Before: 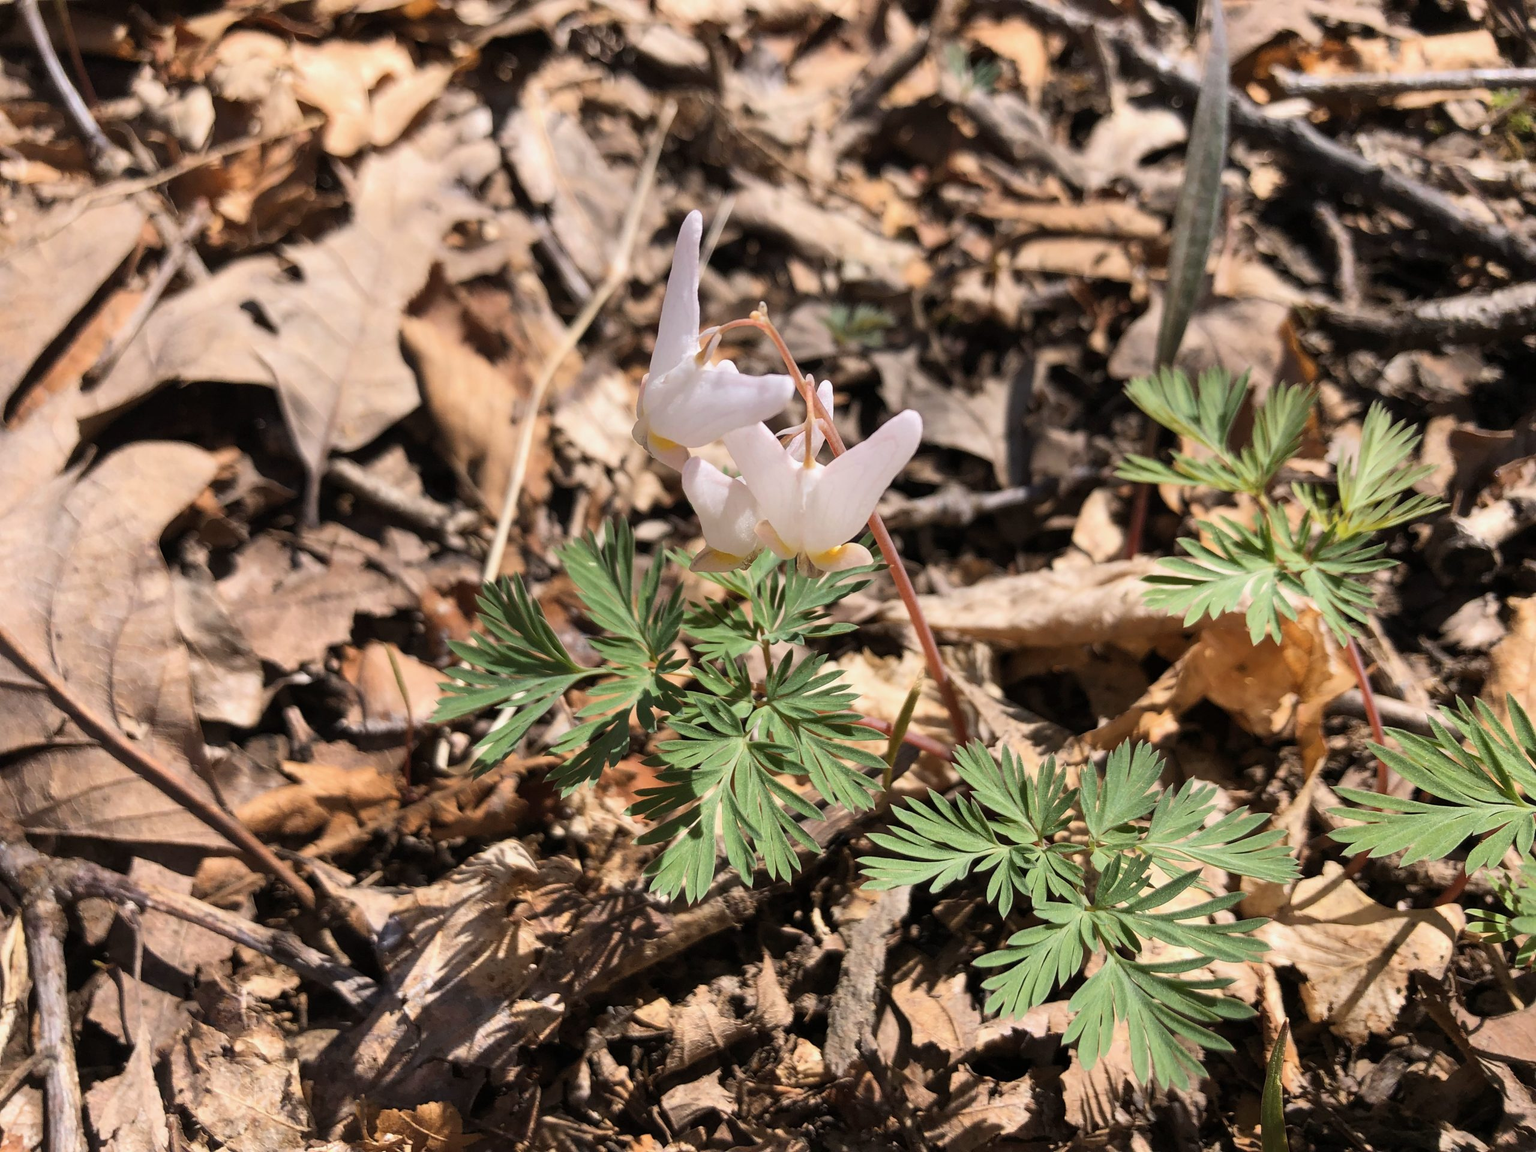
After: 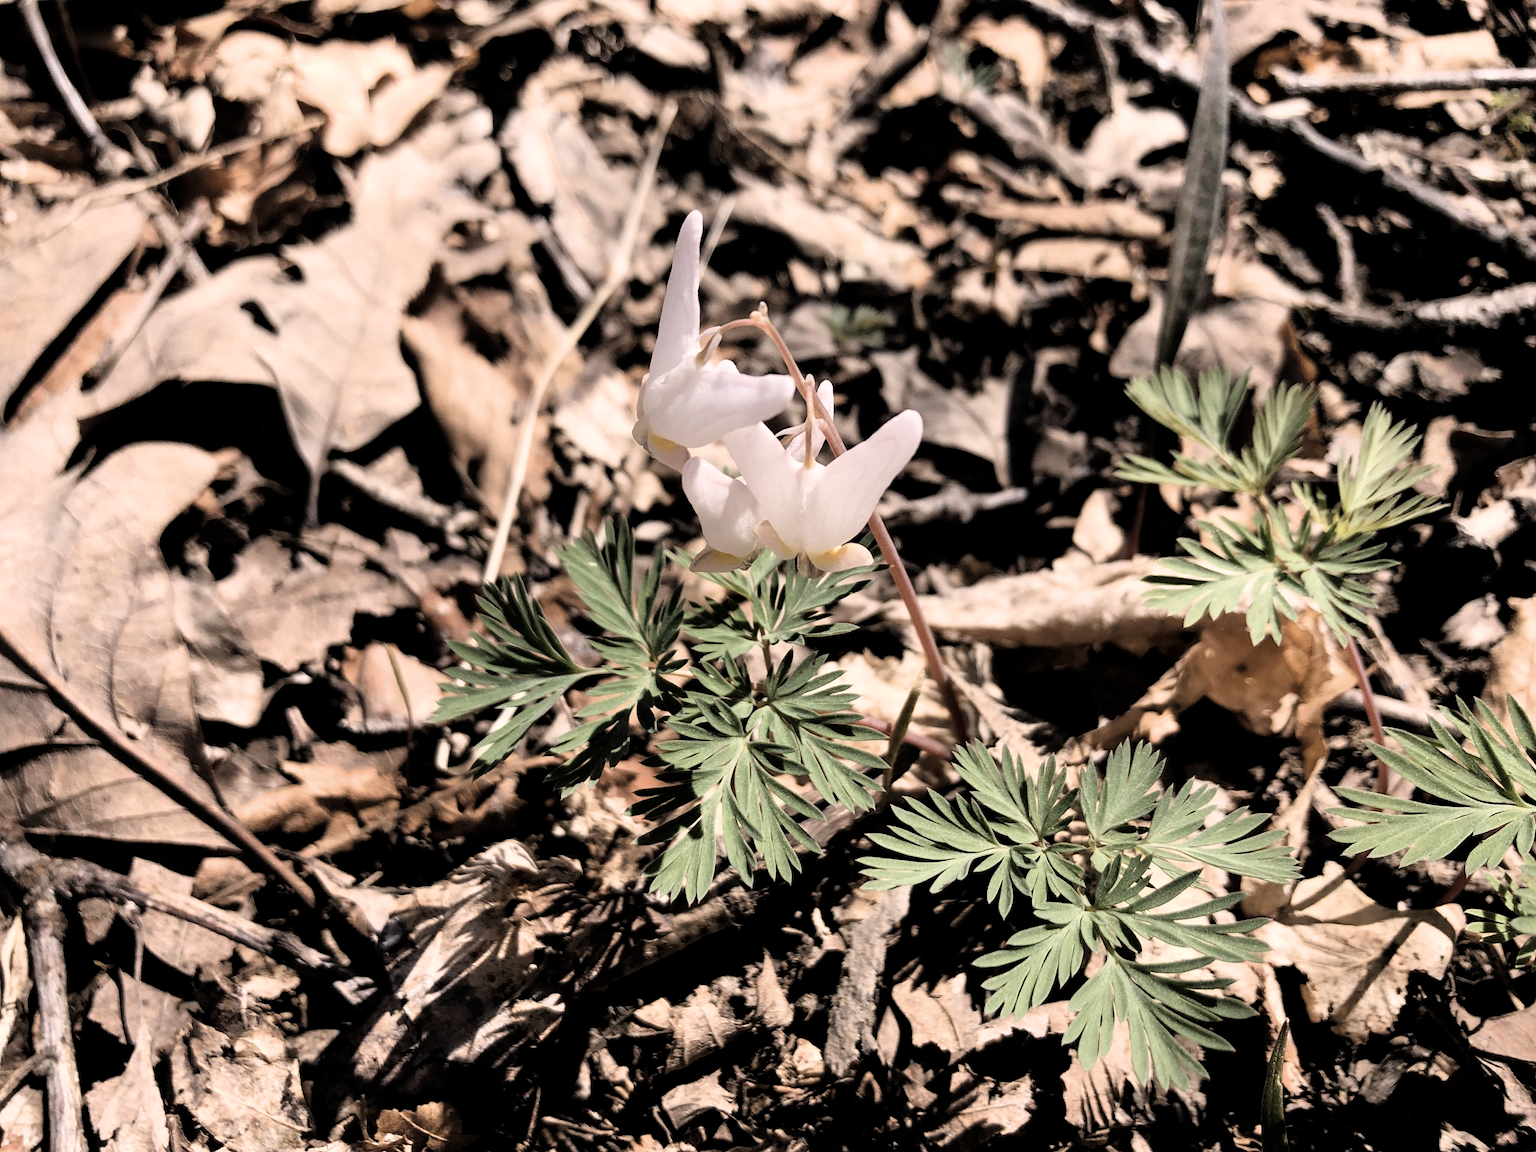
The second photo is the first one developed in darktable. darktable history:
filmic rgb: black relative exposure -3.66 EV, white relative exposure 2.43 EV, hardness 3.29, iterations of high-quality reconstruction 0
color correction: highlights a* 5.5, highlights b* 5.21, saturation 0.672
